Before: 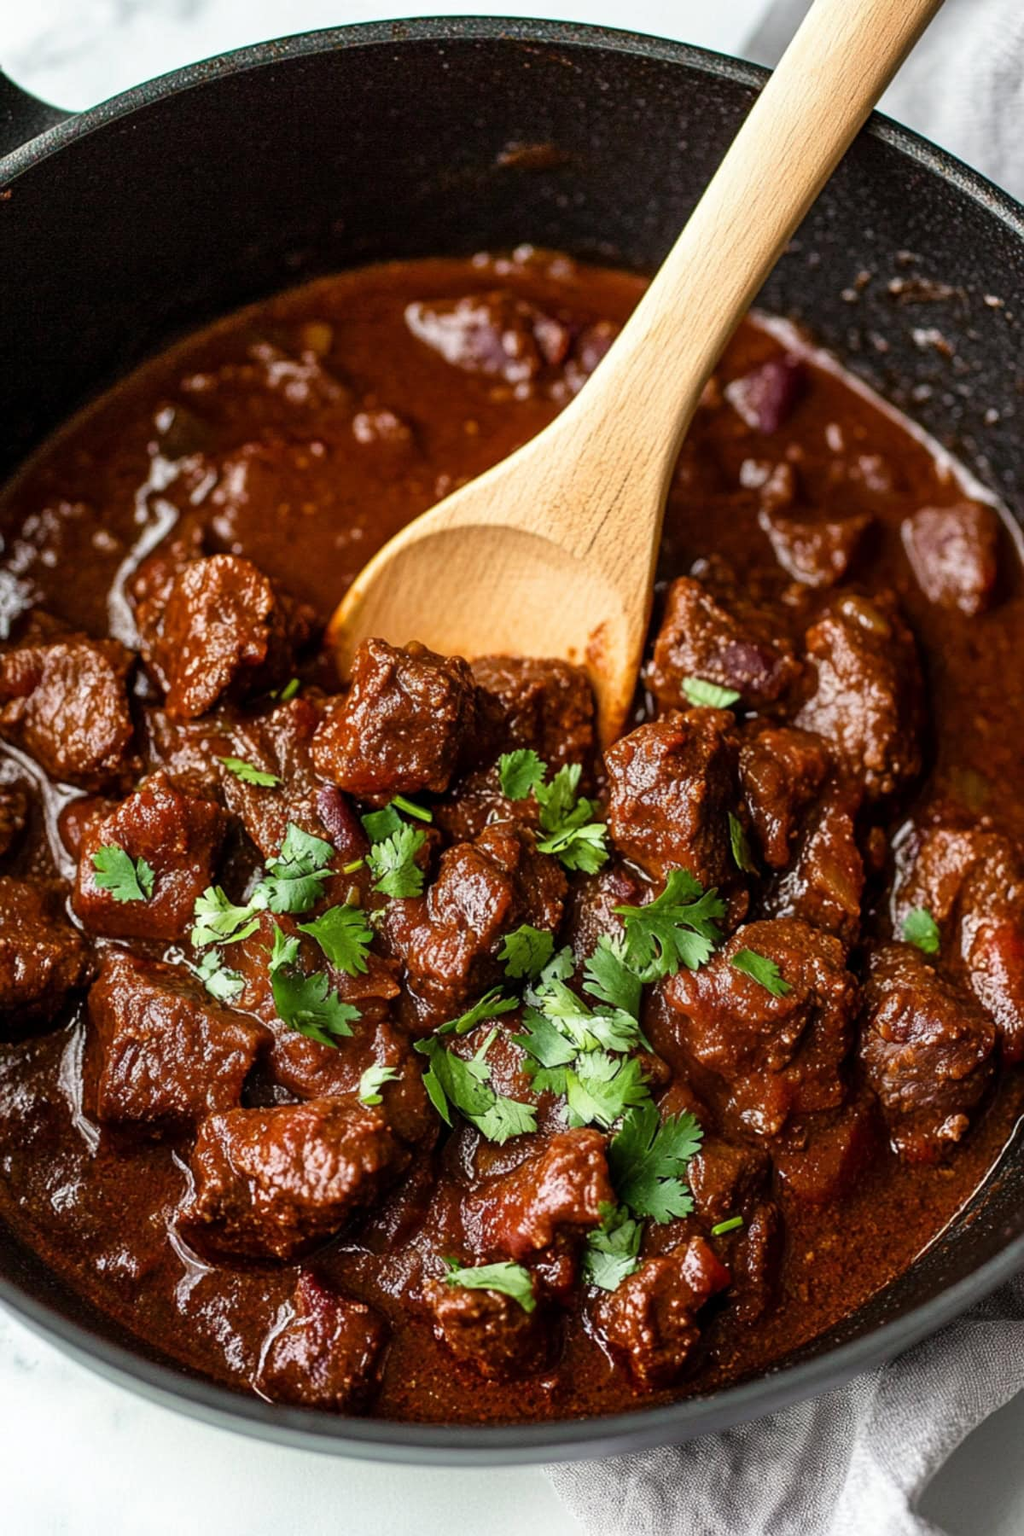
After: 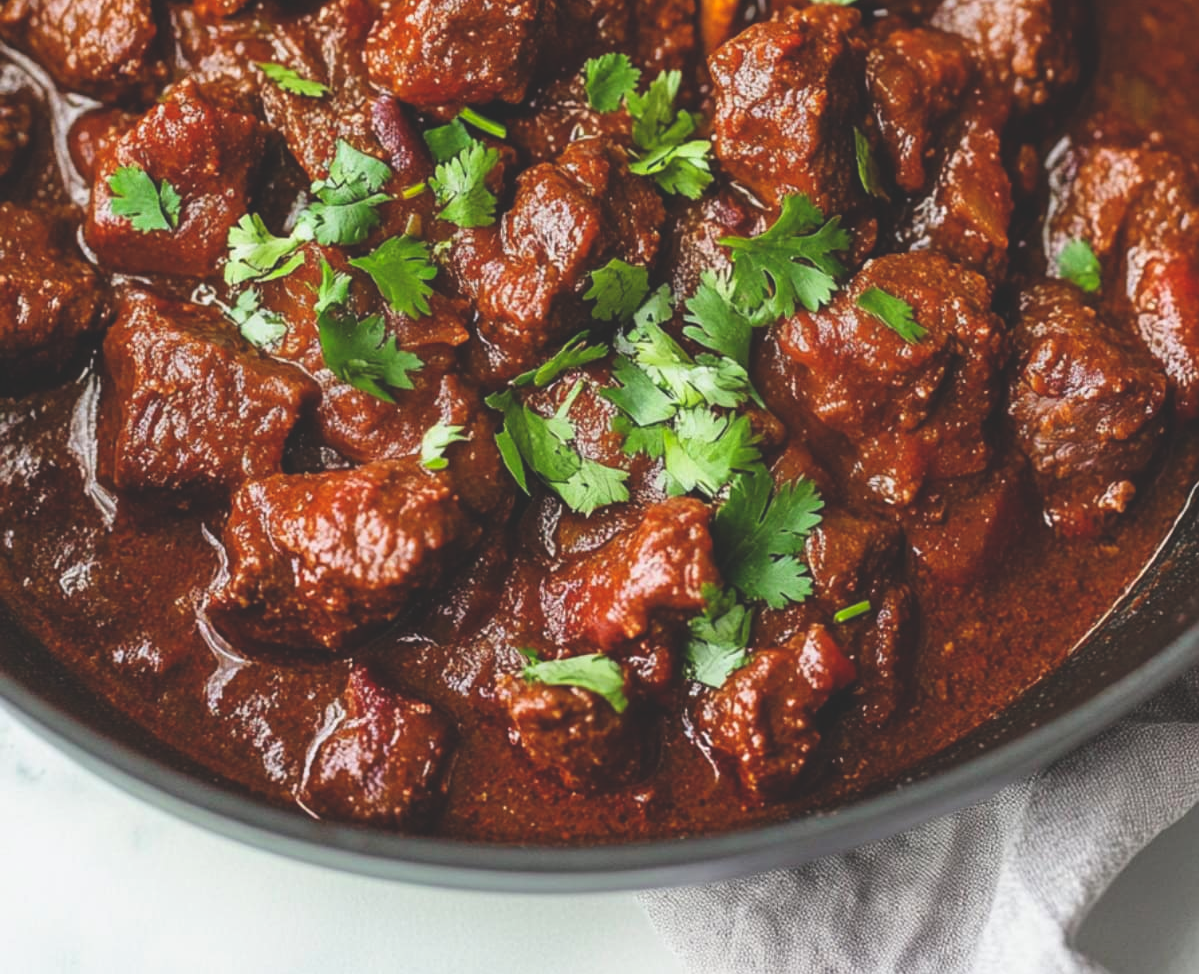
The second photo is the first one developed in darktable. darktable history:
contrast brightness saturation: brightness 0.092, saturation 0.191
exposure: black level correction -0.015, exposure -0.137 EV, compensate exposure bias true, compensate highlight preservation false
crop and rotate: top 45.888%, right 0.059%
